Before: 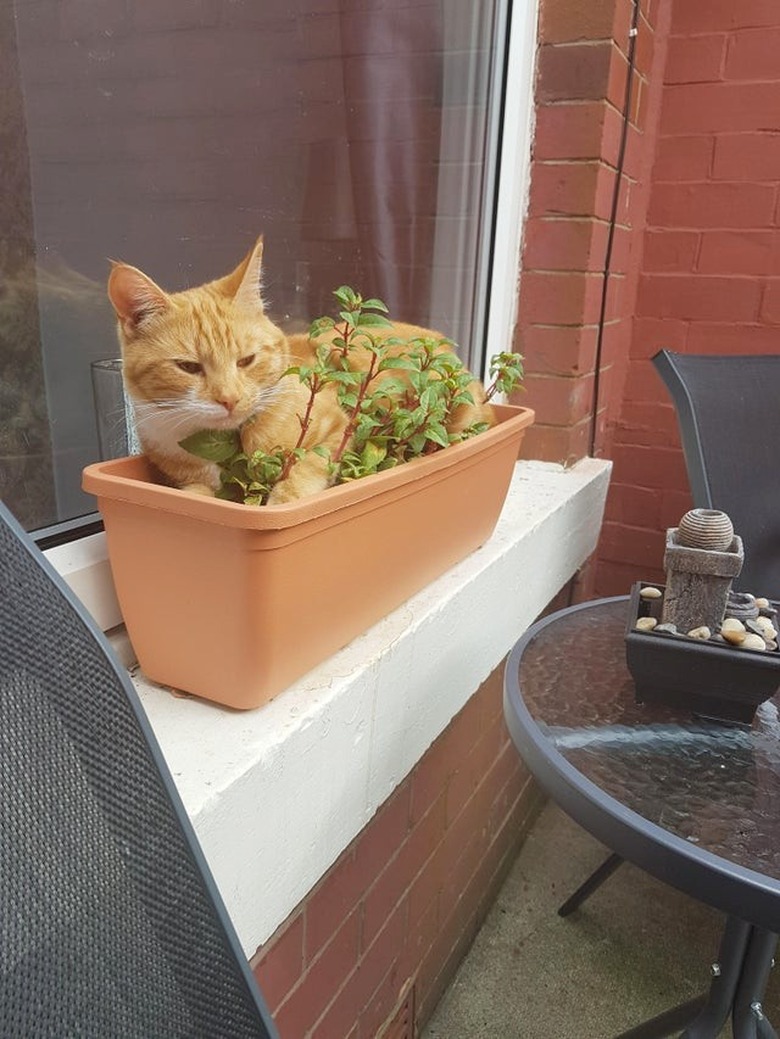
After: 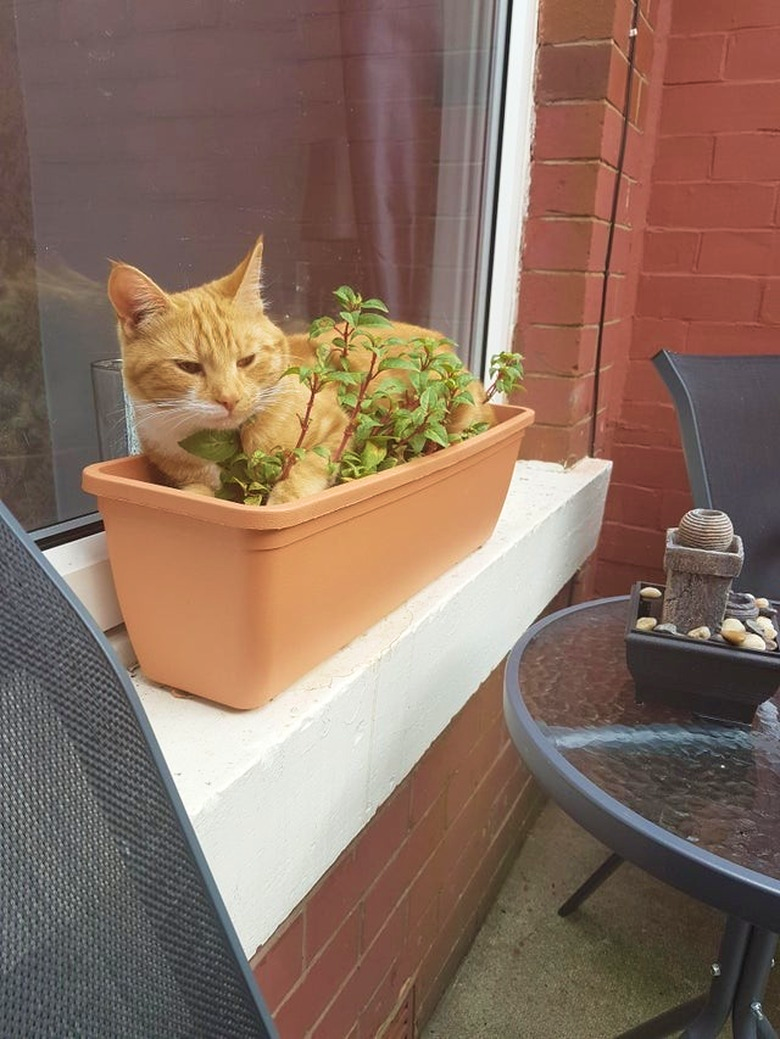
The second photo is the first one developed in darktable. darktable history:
shadows and highlights: shadows -1.7, highlights 40.82
velvia: on, module defaults
